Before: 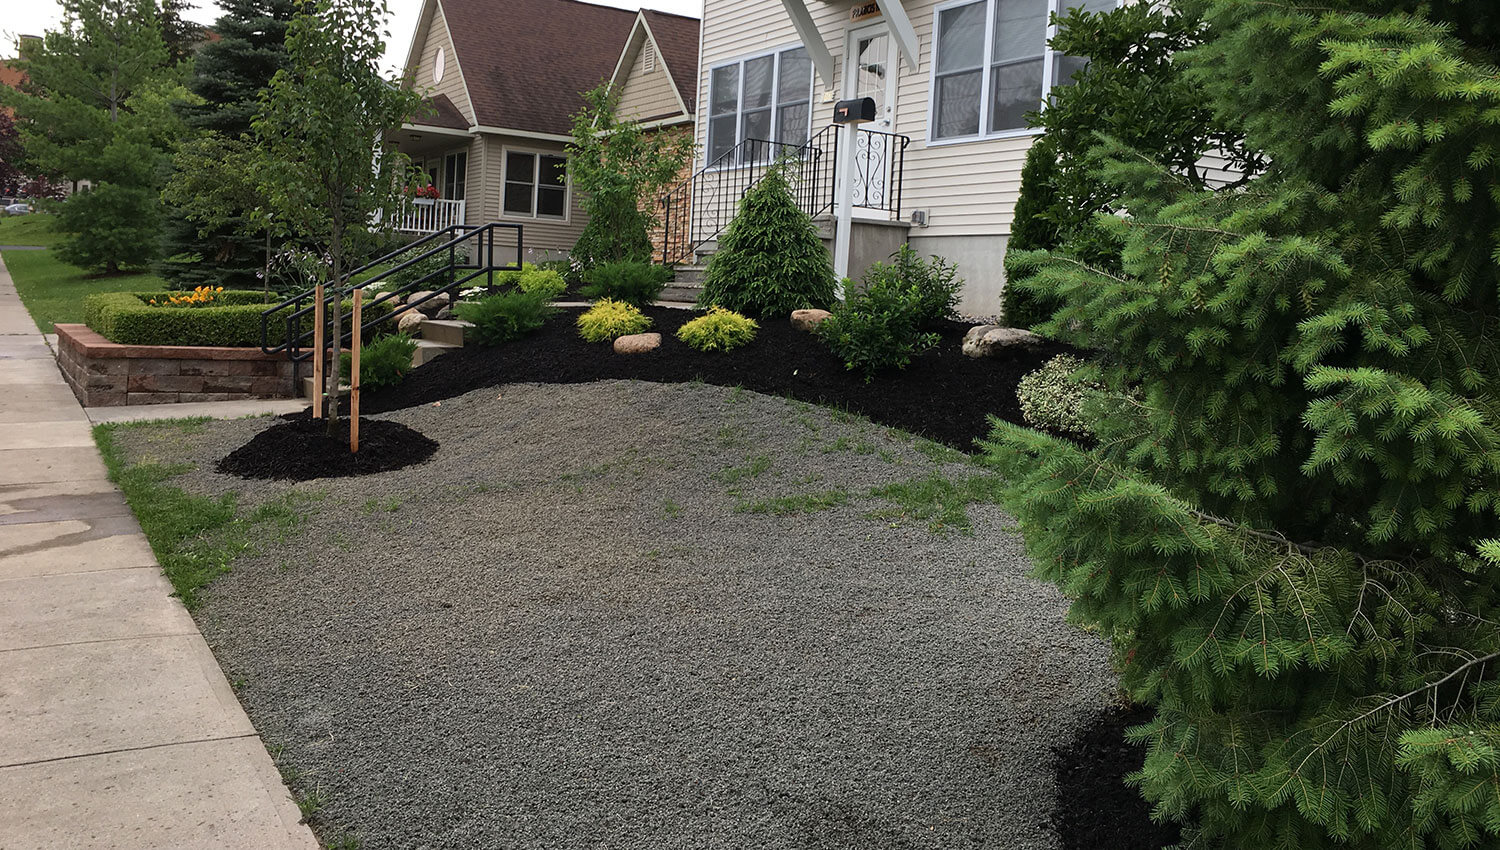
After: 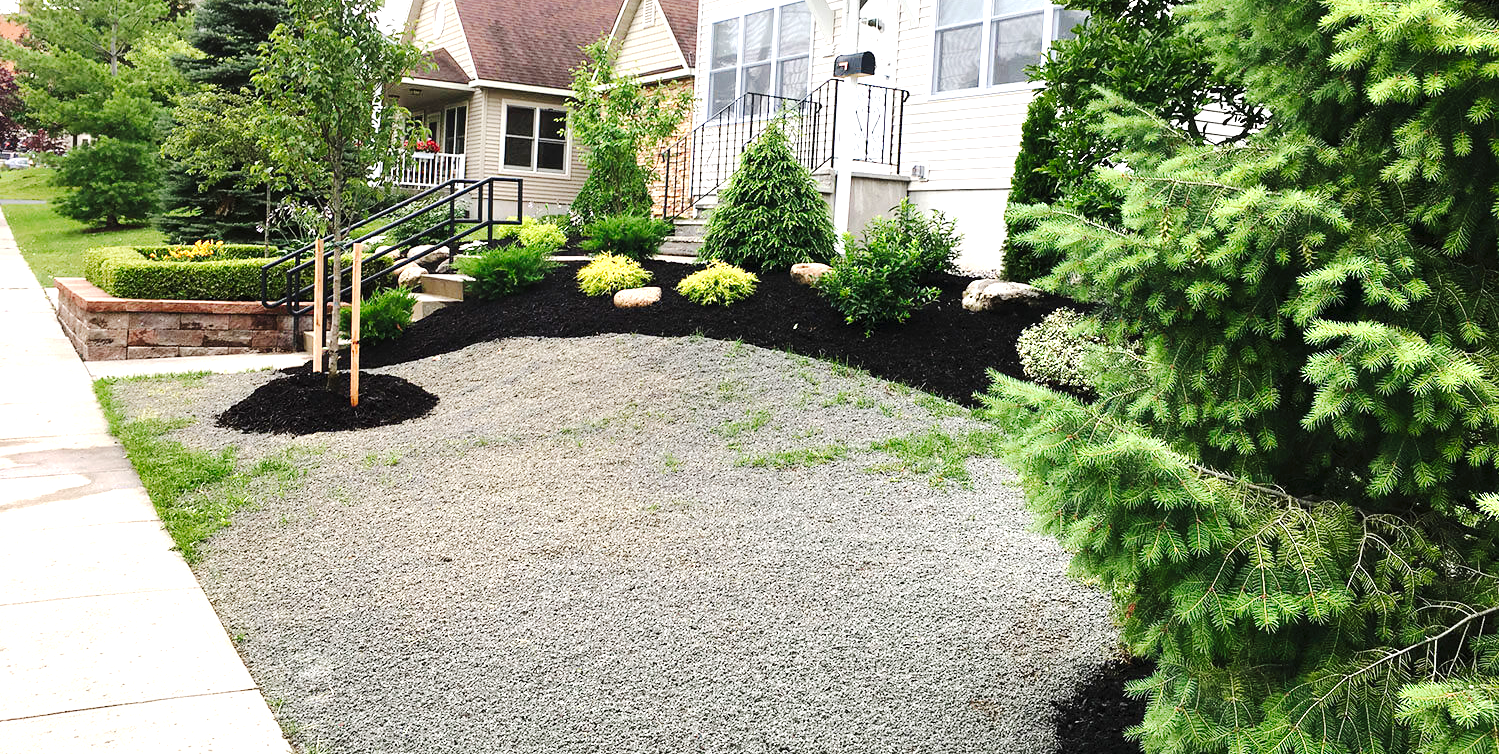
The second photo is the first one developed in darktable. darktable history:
crop and rotate: top 5.609%, bottom 5.609%
tone curve: curves: ch0 [(0, 0) (0.003, 0.018) (0.011, 0.021) (0.025, 0.028) (0.044, 0.039) (0.069, 0.05) (0.1, 0.06) (0.136, 0.081) (0.177, 0.117) (0.224, 0.161) (0.277, 0.226) (0.335, 0.315) (0.399, 0.421) (0.468, 0.53) (0.543, 0.627) (0.623, 0.726) (0.709, 0.789) (0.801, 0.859) (0.898, 0.924) (1, 1)], preserve colors none
exposure: black level correction 0.001, exposure 1.735 EV, compensate highlight preservation false
